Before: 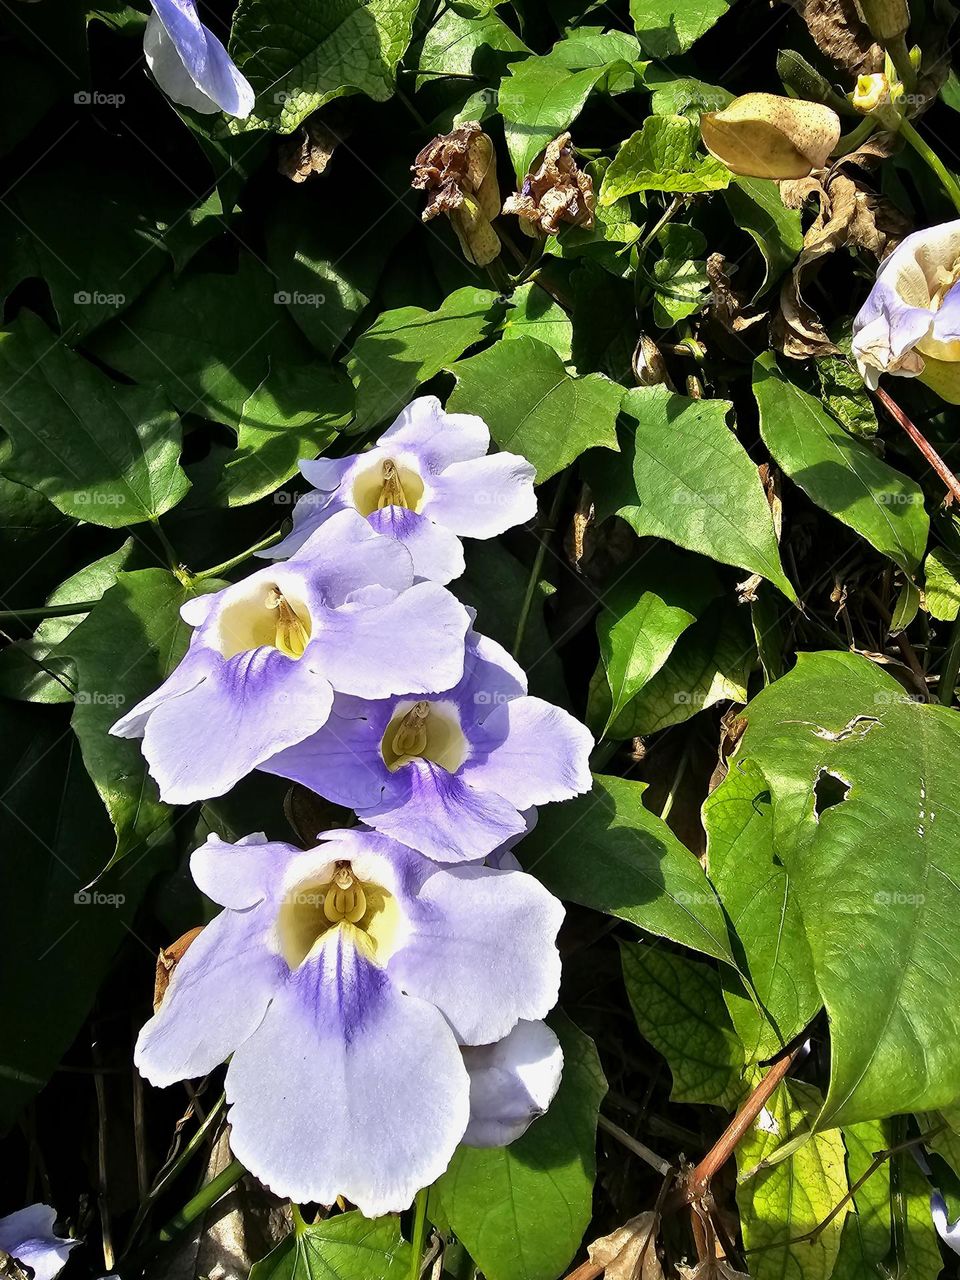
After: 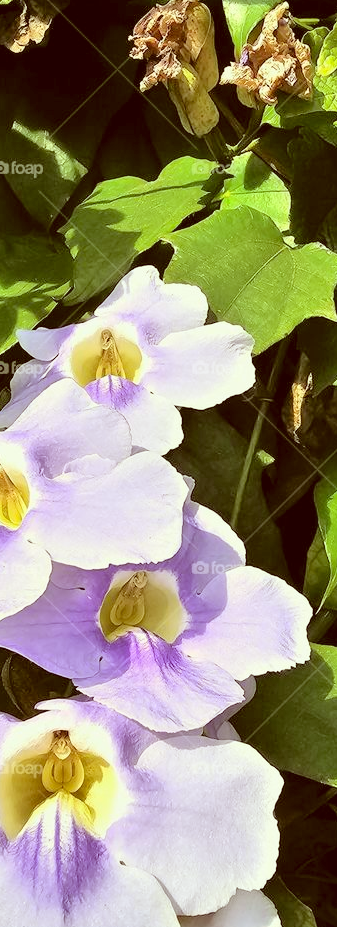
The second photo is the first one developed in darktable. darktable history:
global tonemap: drago (0.7, 100)
crop and rotate: left 29.476%, top 10.214%, right 35.32%, bottom 17.333%
shadows and highlights: shadows 22.7, highlights -48.71, soften with gaussian
color correction: highlights a* -5.94, highlights b* 9.48, shadows a* 10.12, shadows b* 23.94
